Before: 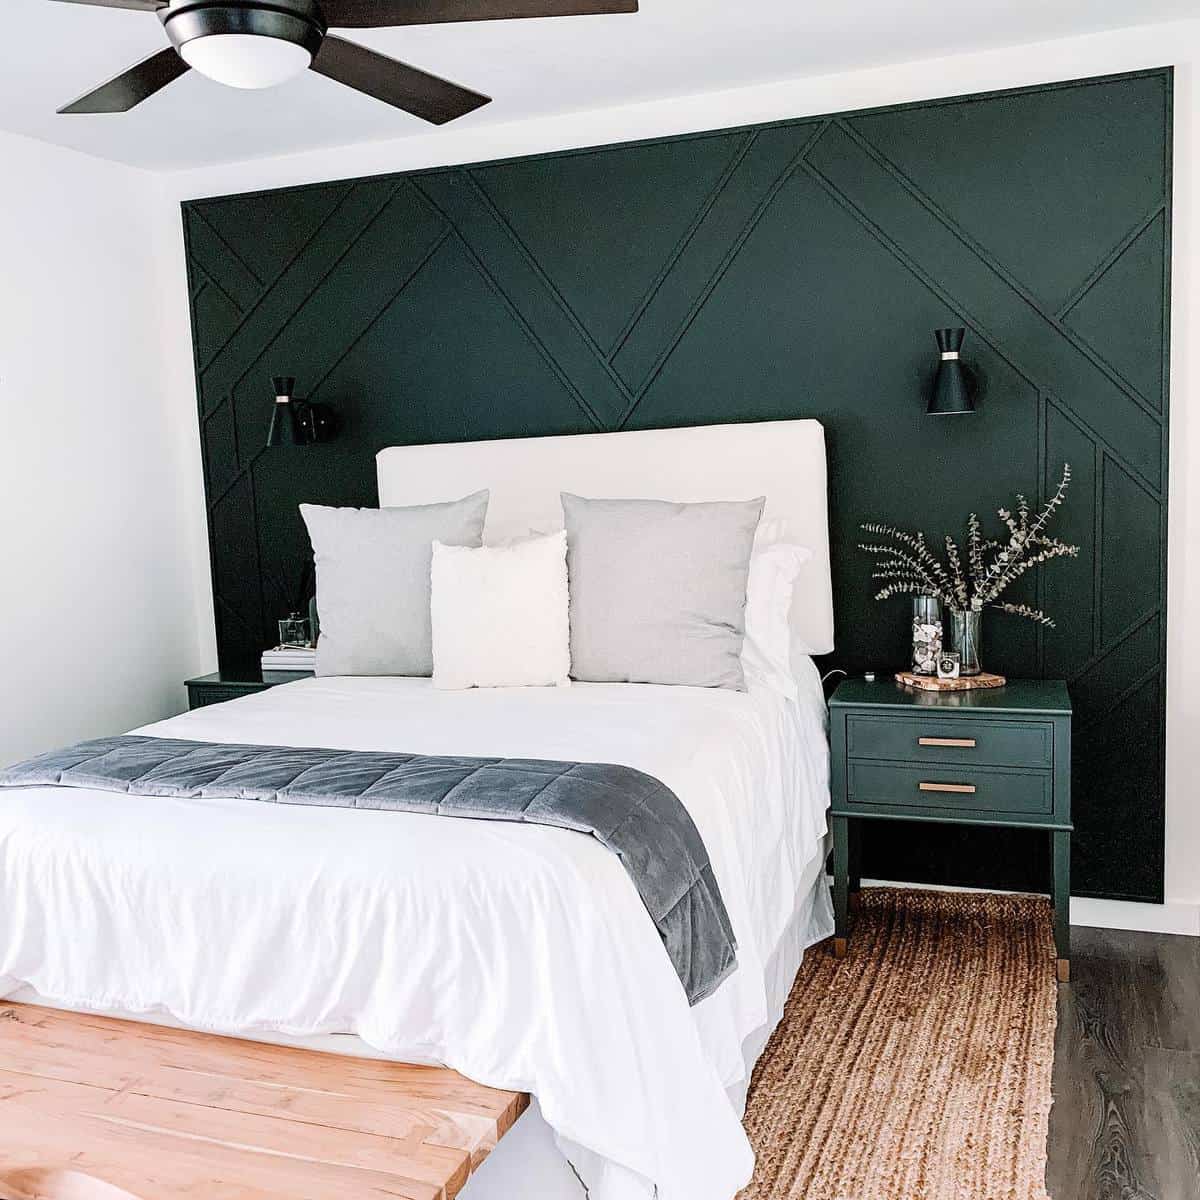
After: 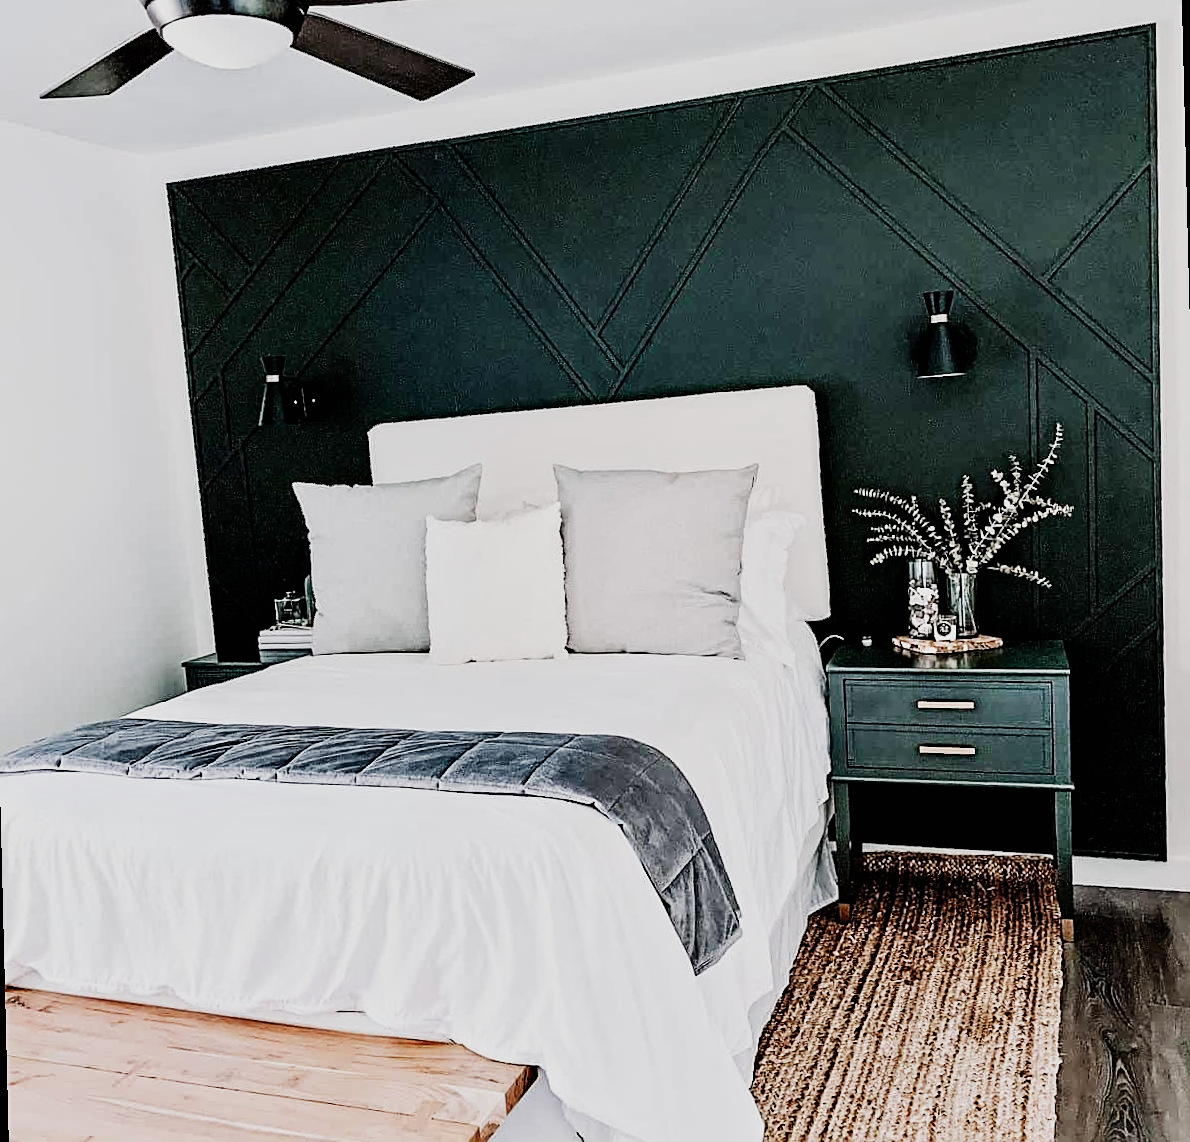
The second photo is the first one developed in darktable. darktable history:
sharpen: on, module defaults
sigmoid: contrast 1.6, skew -0.2, preserve hue 0%, red attenuation 0.1, red rotation 0.035, green attenuation 0.1, green rotation -0.017, blue attenuation 0.15, blue rotation -0.052, base primaries Rec2020
rotate and perspective: rotation -1.42°, crop left 0.016, crop right 0.984, crop top 0.035, crop bottom 0.965
contrast equalizer: y [[0.511, 0.558, 0.631, 0.632, 0.559, 0.512], [0.5 ×6], [0.507, 0.559, 0.627, 0.644, 0.647, 0.647], [0 ×6], [0 ×6]]
